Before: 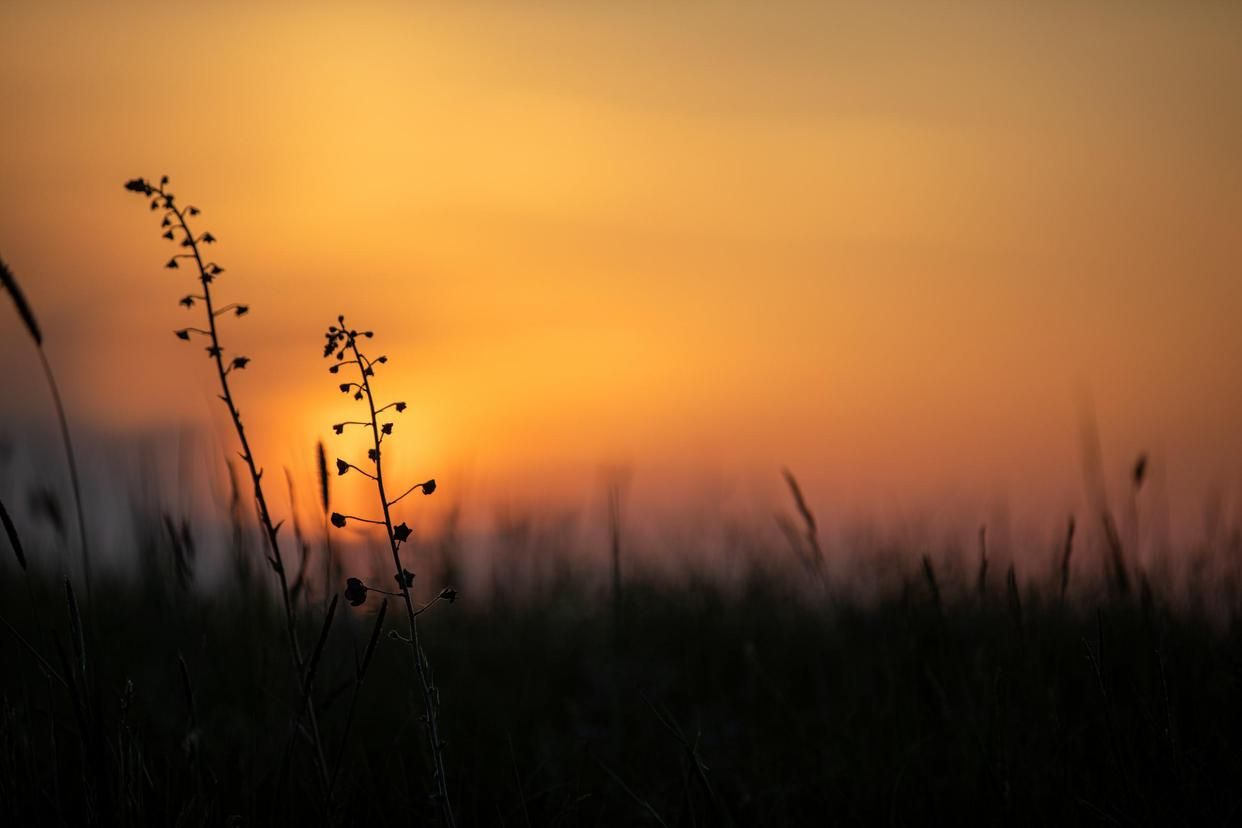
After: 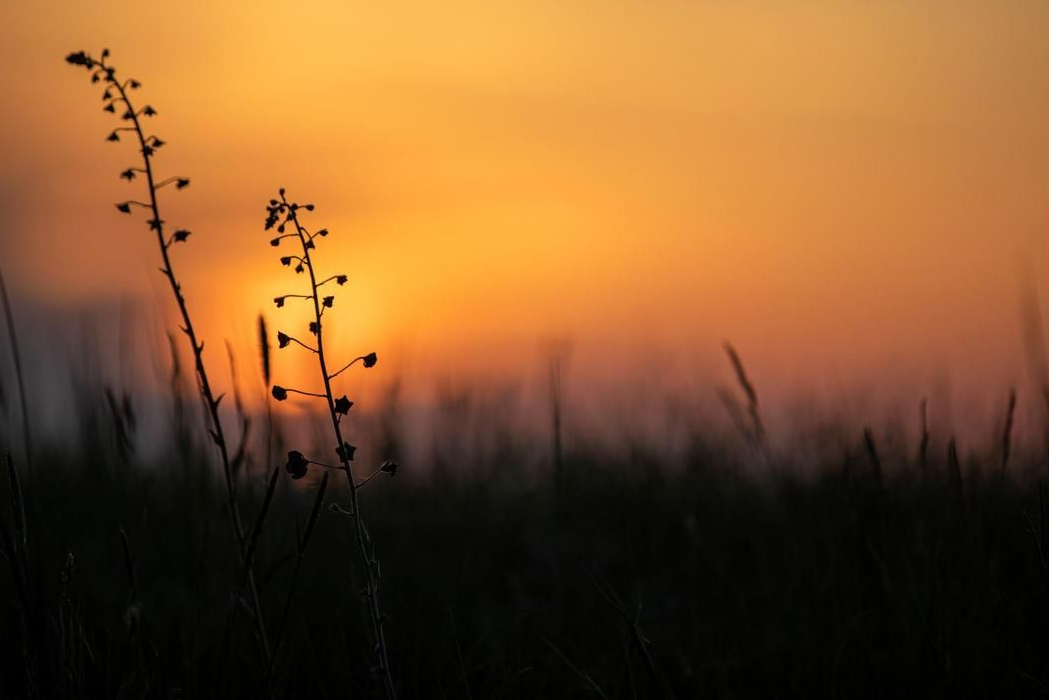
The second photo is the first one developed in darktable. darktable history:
levels: black 3.9%, levels [0, 0.498, 0.996]
tone equalizer: edges refinement/feathering 500, mask exposure compensation -1.57 EV, preserve details no
crop and rotate: left 4.798%, top 15.377%, right 10.692%
